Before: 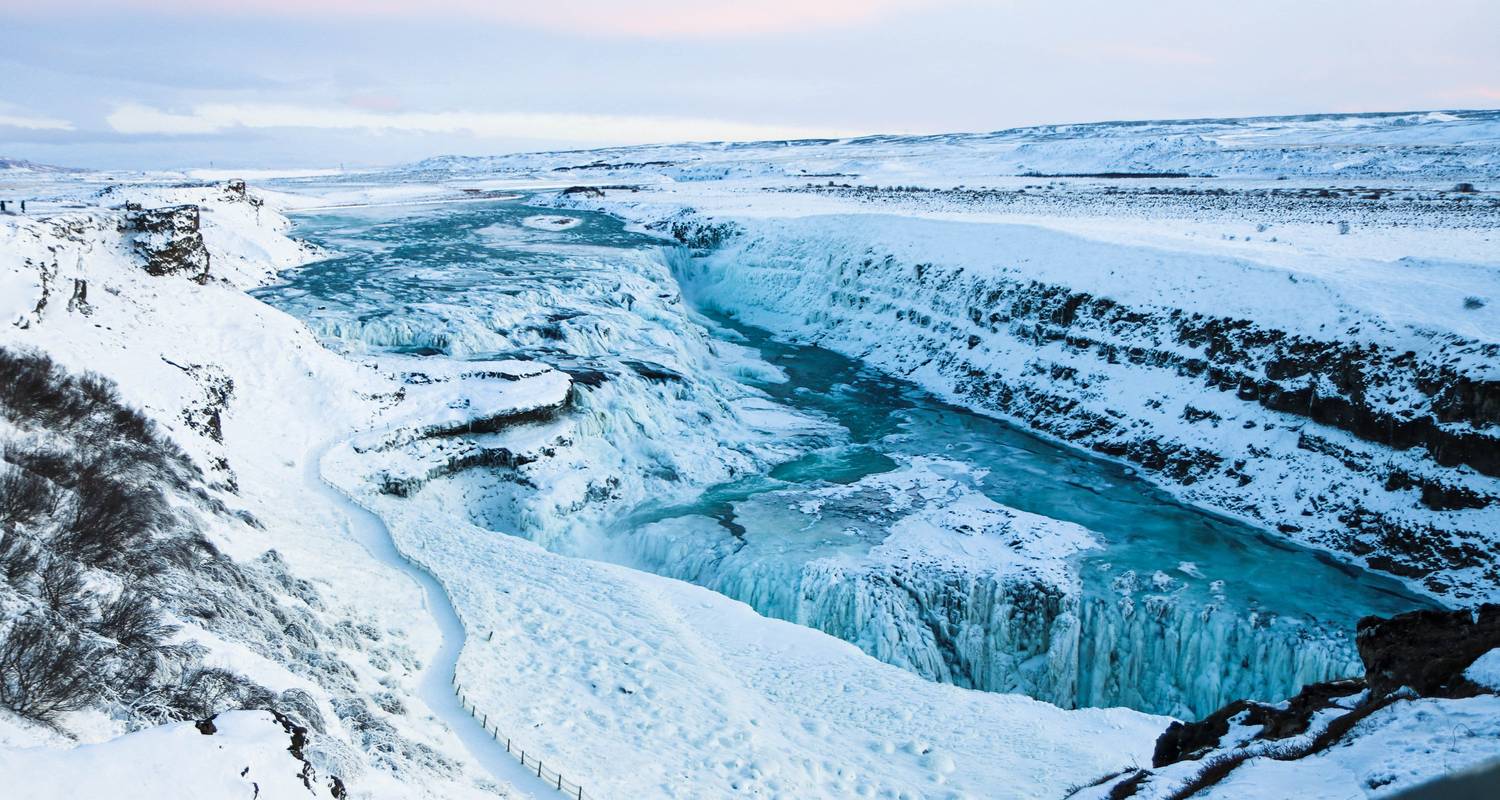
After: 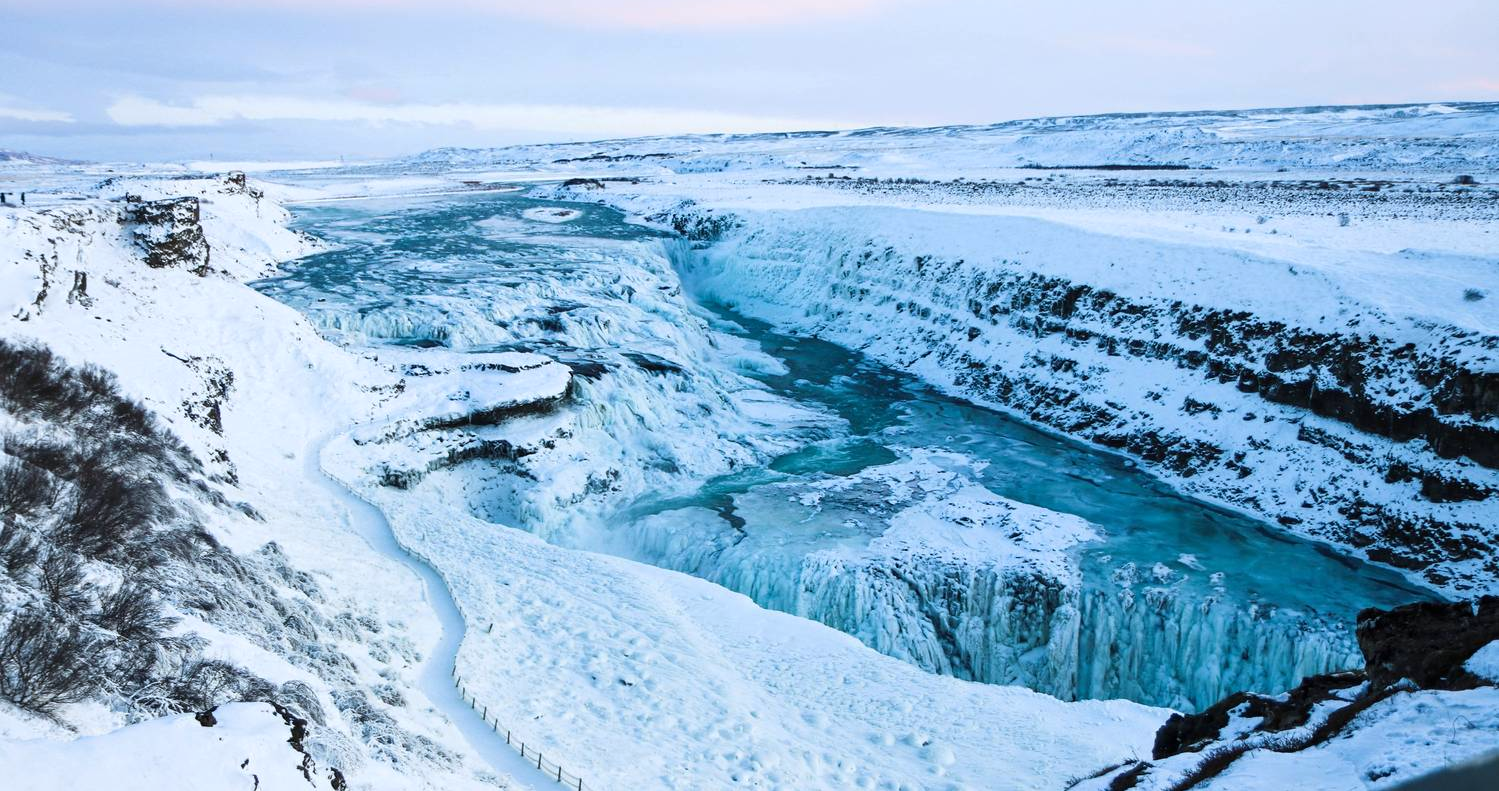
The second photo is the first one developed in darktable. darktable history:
tone equalizer: on, module defaults
crop: top 1.049%, right 0.001%
white balance: red 0.976, blue 1.04
